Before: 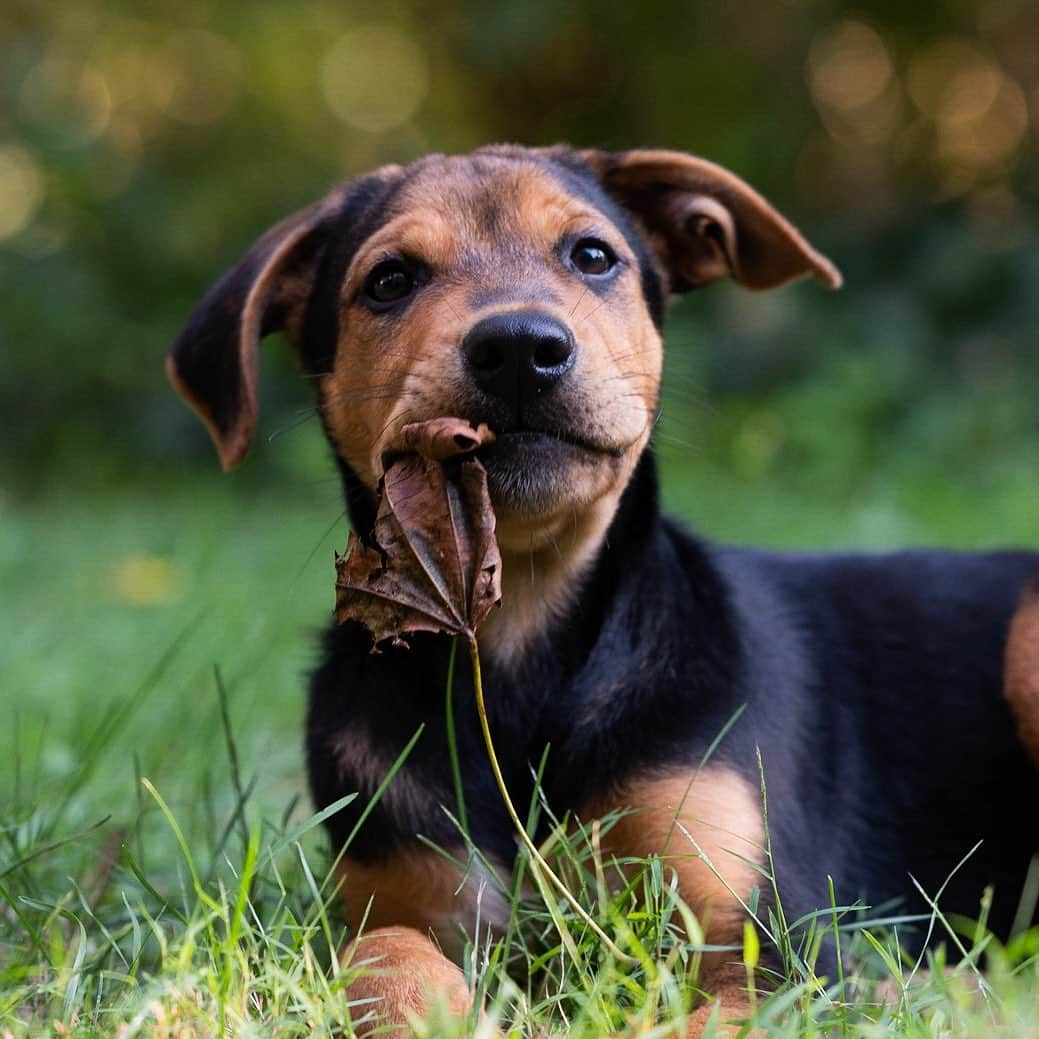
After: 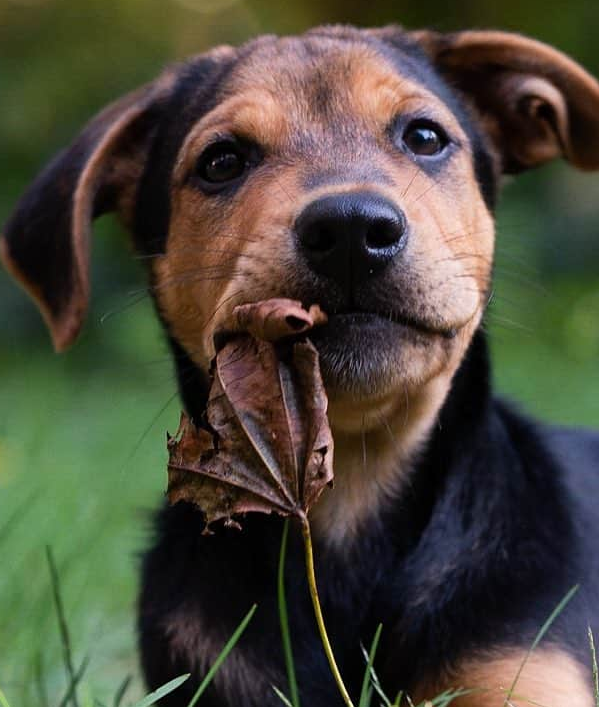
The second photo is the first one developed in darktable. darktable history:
crop: left 16.236%, top 11.498%, right 26.027%, bottom 20.394%
